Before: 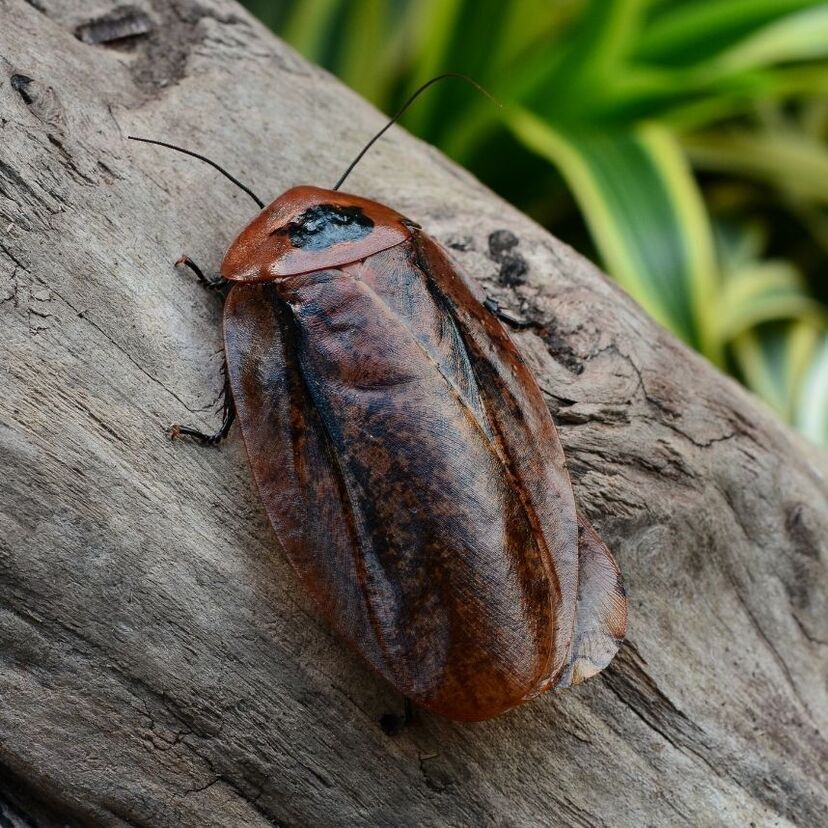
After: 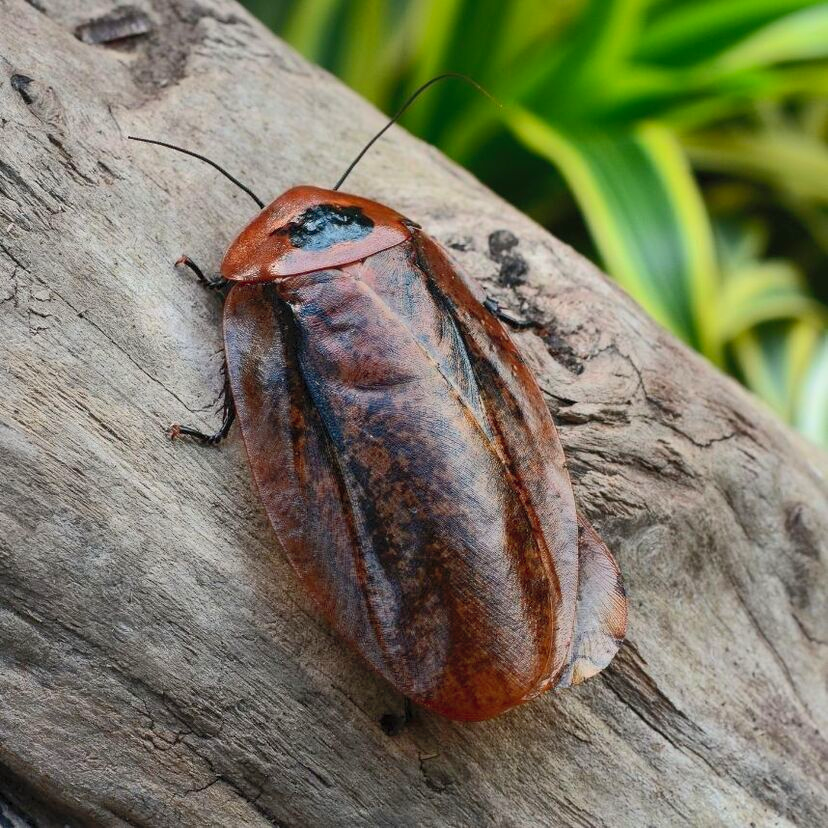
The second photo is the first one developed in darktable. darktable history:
contrast brightness saturation: contrast 0.197, brightness 0.168, saturation 0.216
shadows and highlights: on, module defaults
